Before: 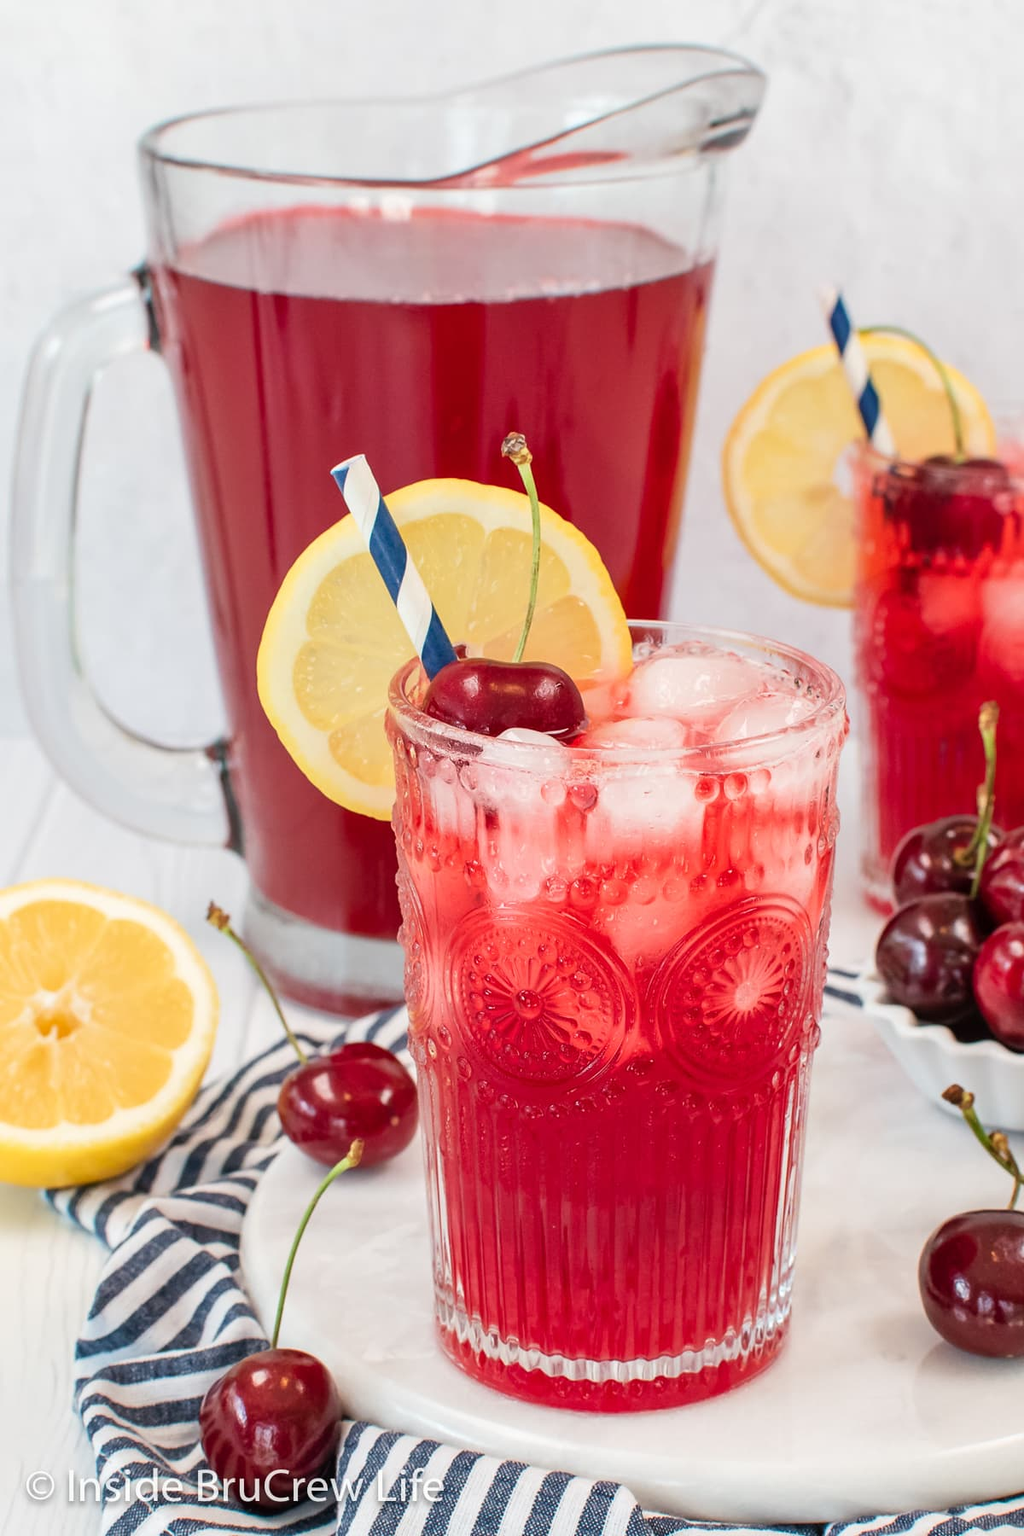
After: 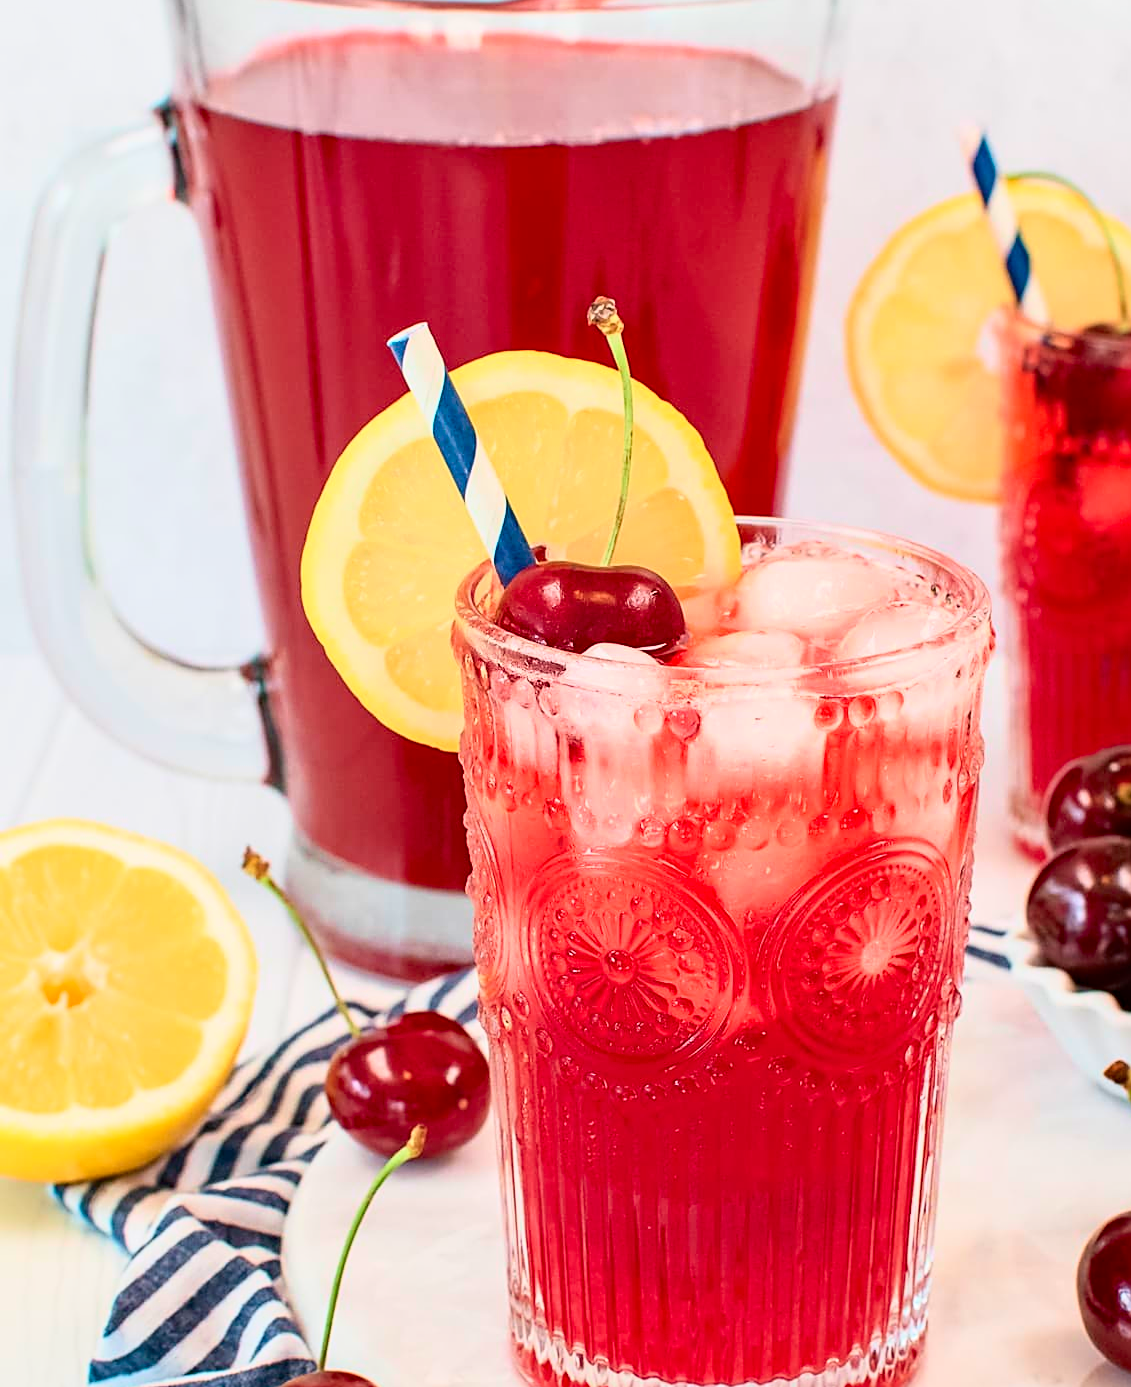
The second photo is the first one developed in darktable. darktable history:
tone curve: curves: ch0 [(0, 0) (0.091, 0.075) (0.409, 0.457) (0.733, 0.82) (0.844, 0.908) (0.909, 0.942) (1, 0.973)]; ch1 [(0, 0) (0.437, 0.404) (0.5, 0.5) (0.529, 0.556) (0.58, 0.606) (0.616, 0.654) (1, 1)]; ch2 [(0, 0) (0.442, 0.415) (0.5, 0.5) (0.535, 0.557) (0.585, 0.62) (1, 1)], color space Lab, independent channels, preserve colors none
crop and rotate: angle 0.03°, top 11.643%, right 5.651%, bottom 11.189%
tone equalizer: on, module defaults
haze removal: compatibility mode true, adaptive false
sharpen: on, module defaults
